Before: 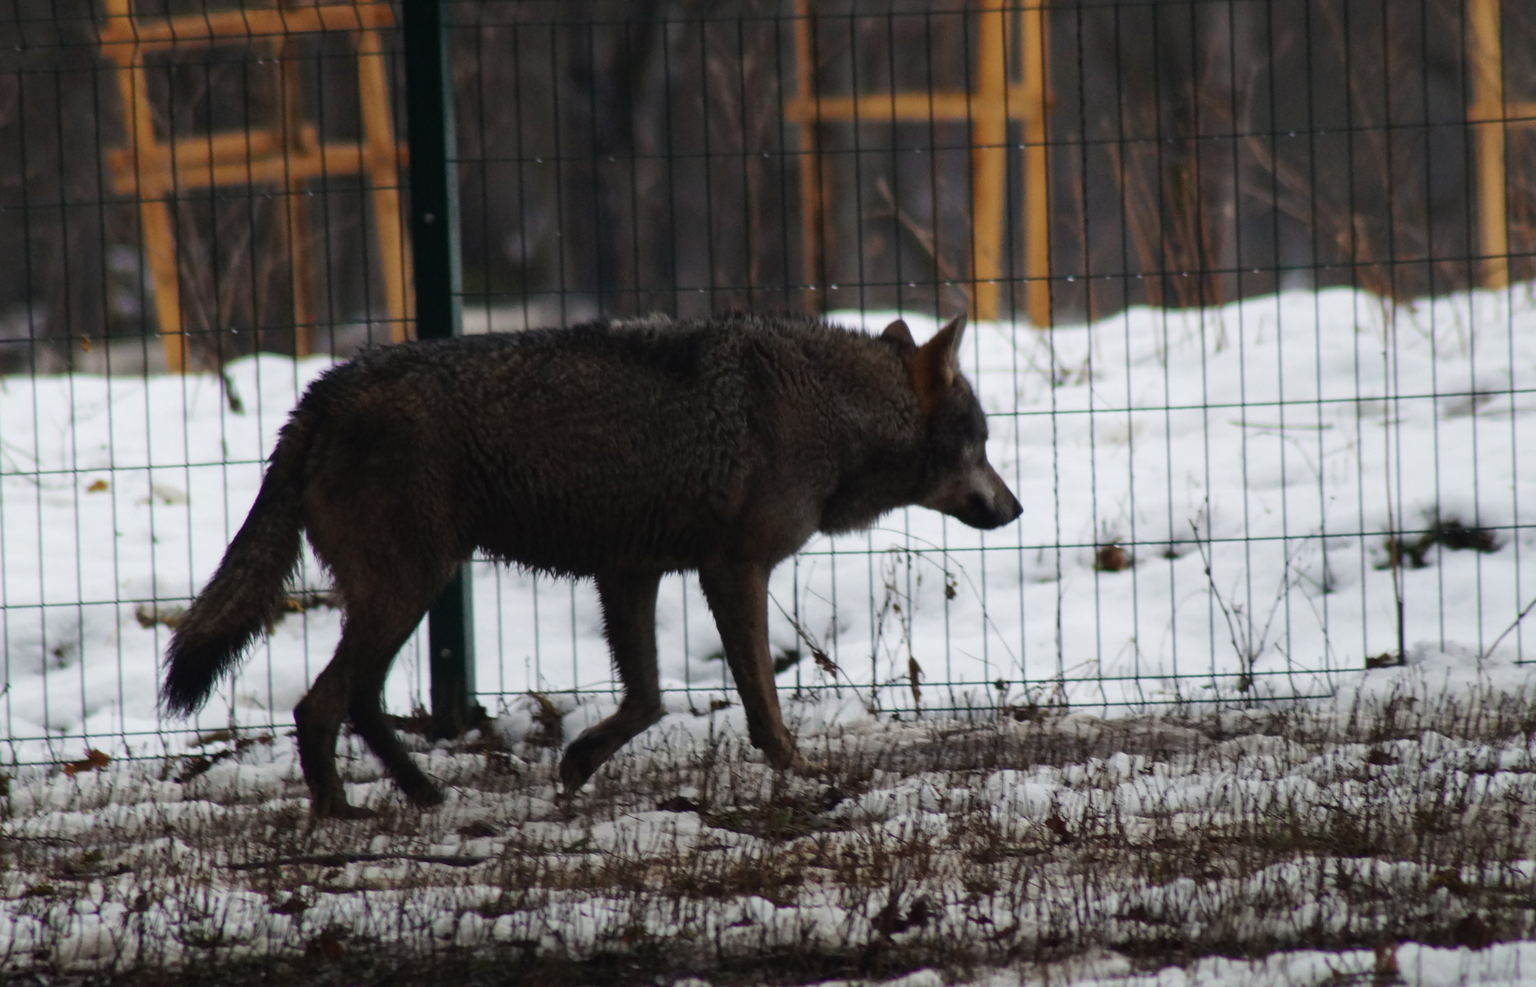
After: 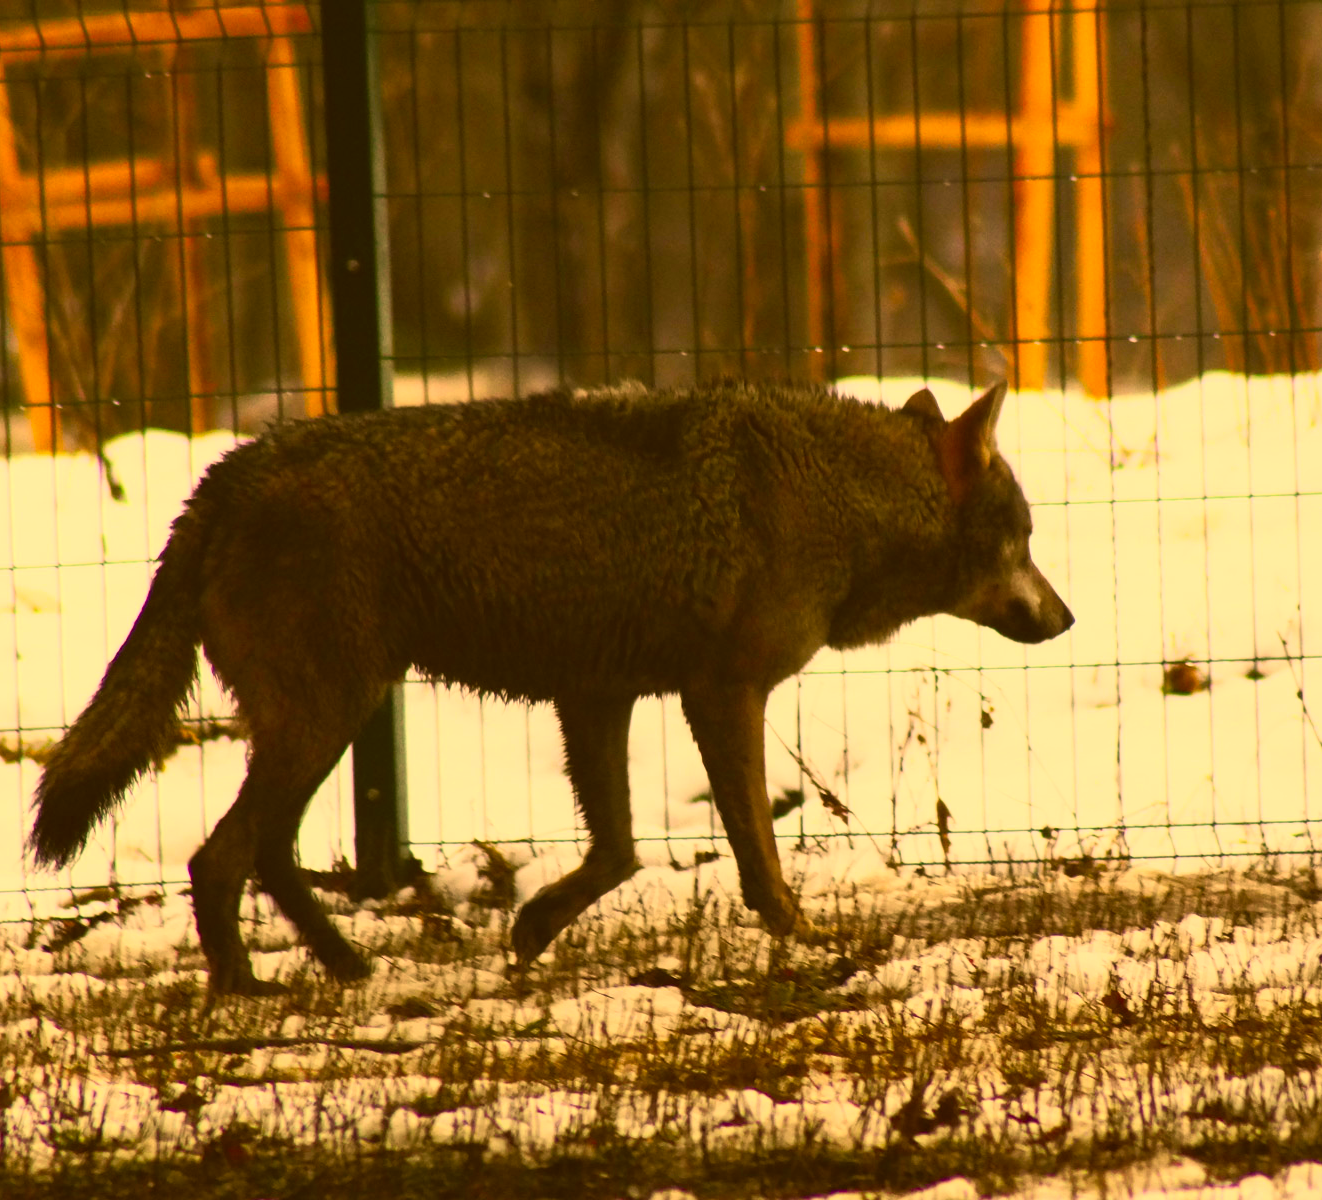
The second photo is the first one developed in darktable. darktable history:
contrast brightness saturation: contrast 0.39, brightness 0.53
crop and rotate: left 9.061%, right 20.142%
color correction: highlights a* 10.44, highlights b* 30.04, shadows a* 2.73, shadows b* 17.51, saturation 1.72
